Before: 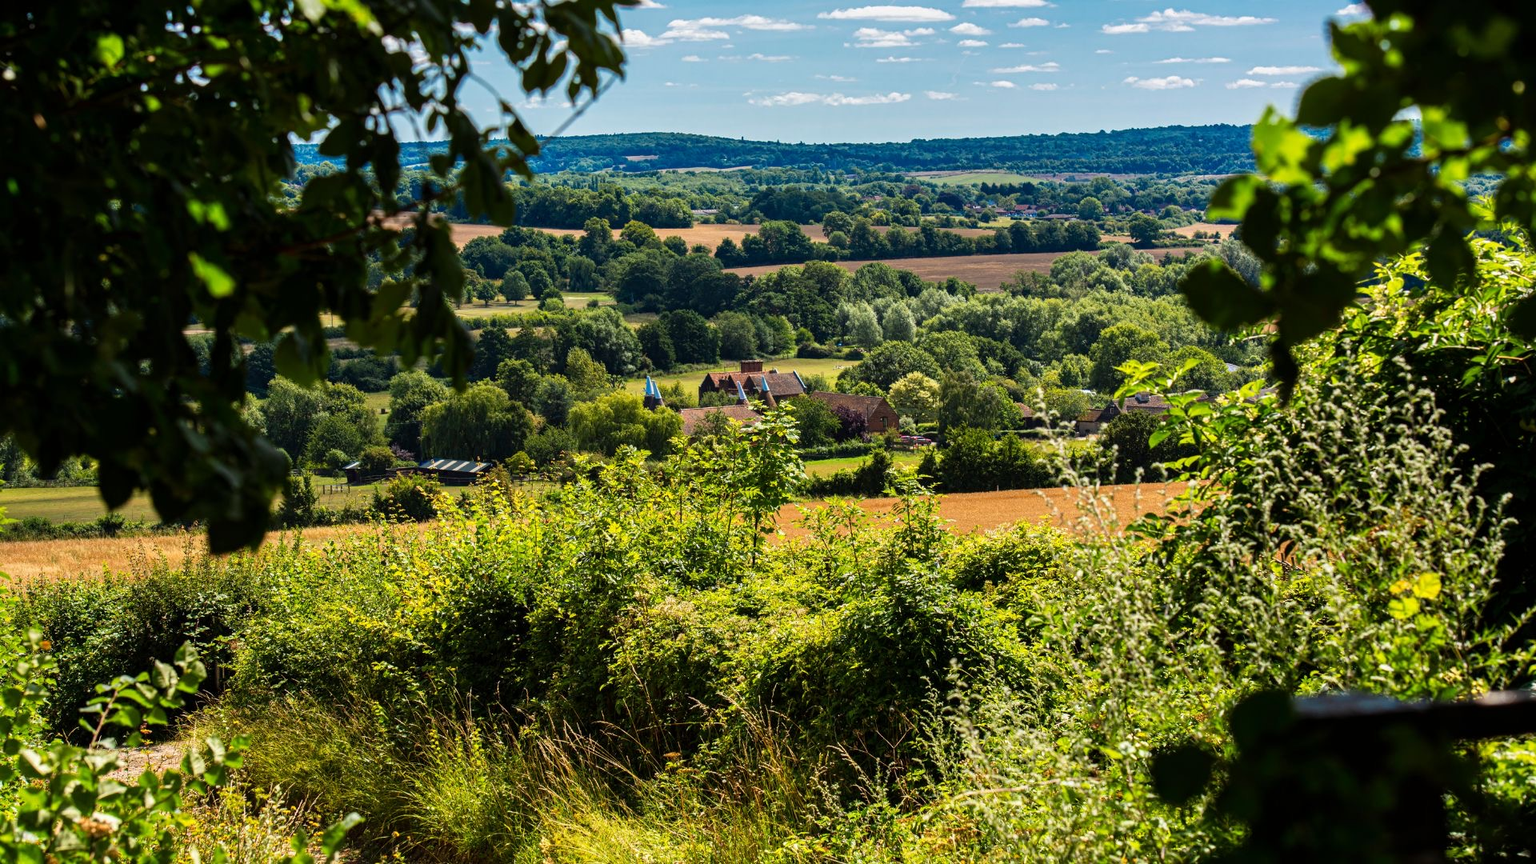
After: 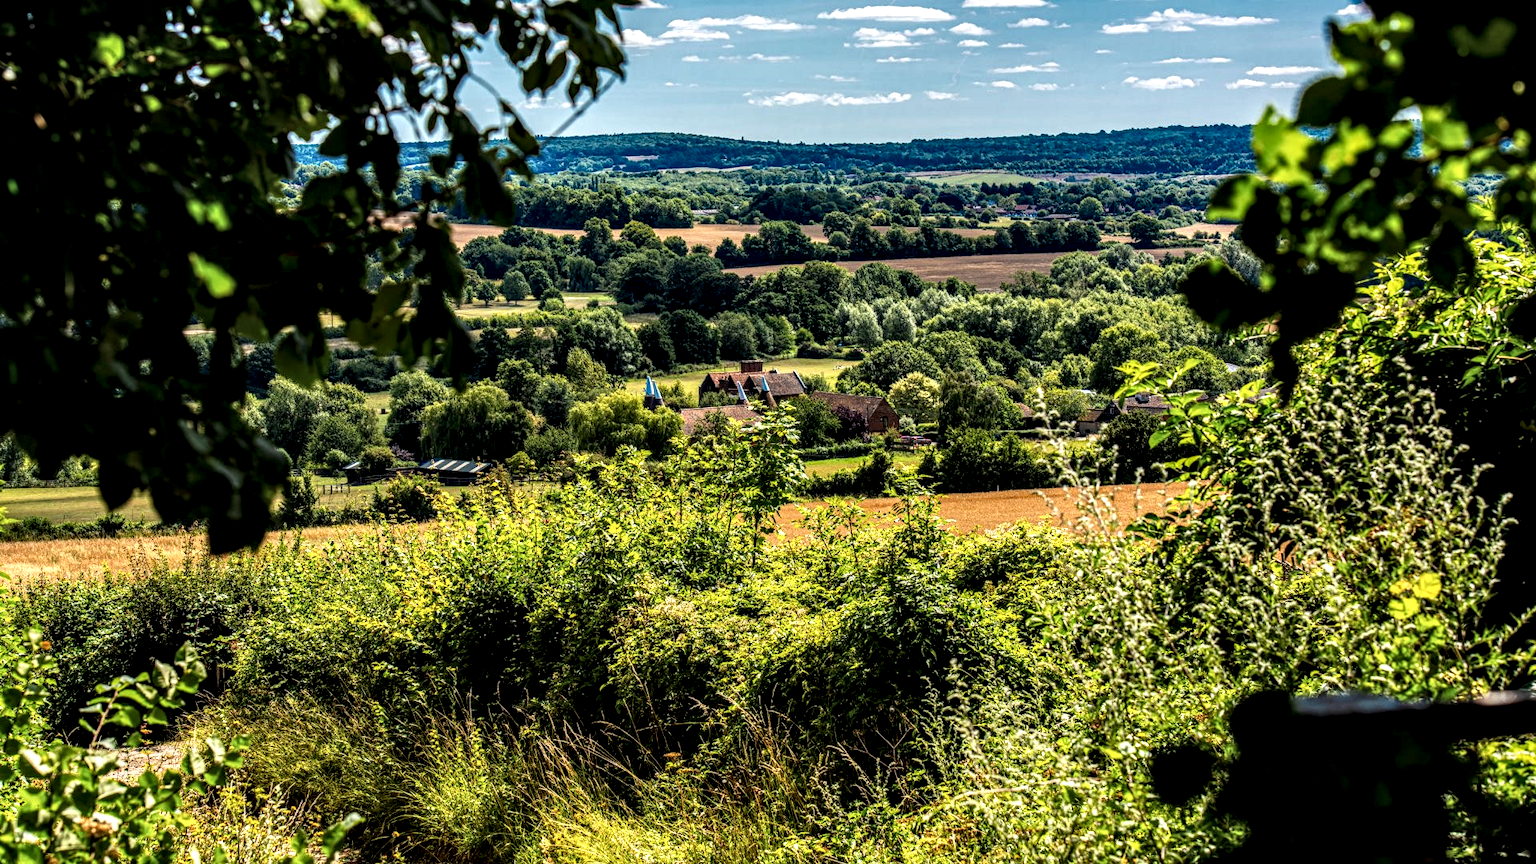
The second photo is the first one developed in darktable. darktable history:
local contrast: highlights 17%, detail 187%
